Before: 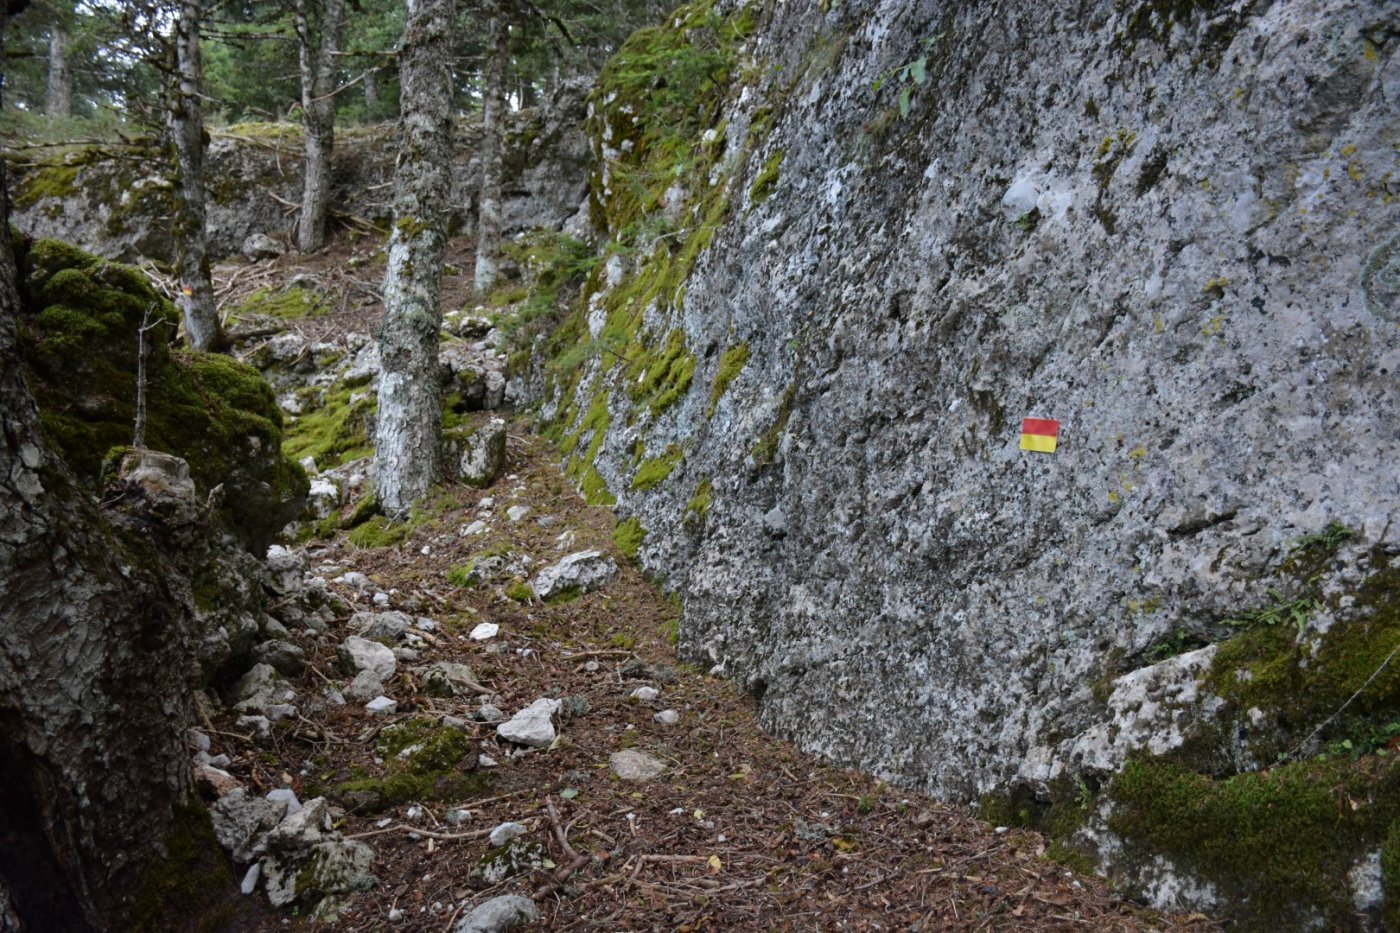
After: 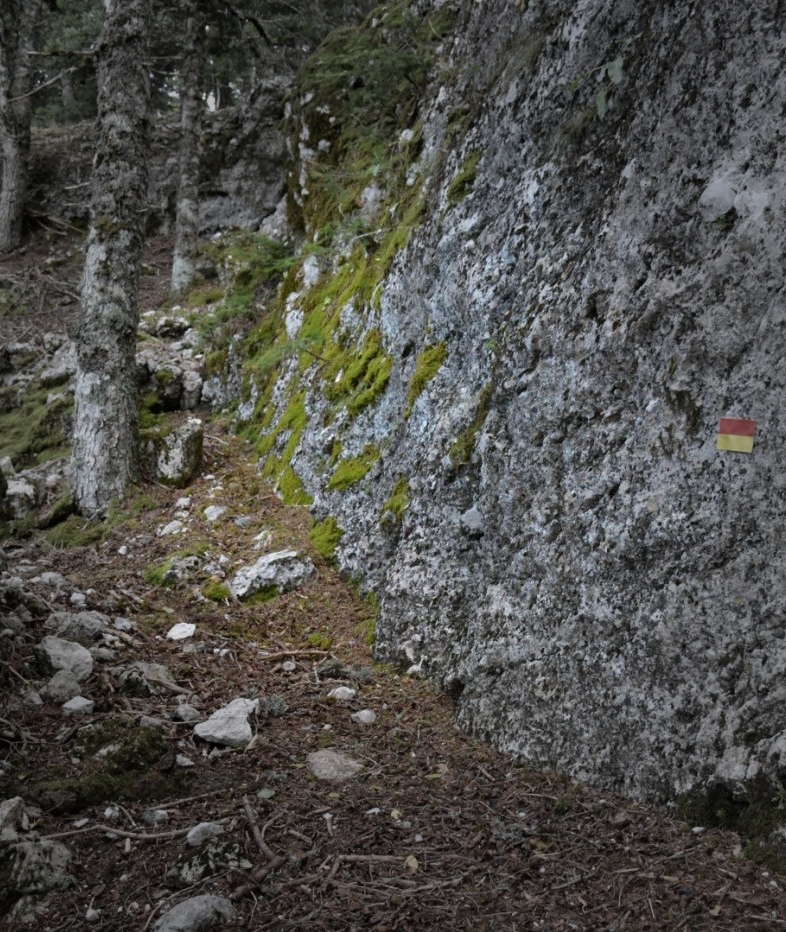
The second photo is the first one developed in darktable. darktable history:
vignetting: fall-off start 40%, fall-off radius 40%
crop: left 21.674%, right 22.086%
